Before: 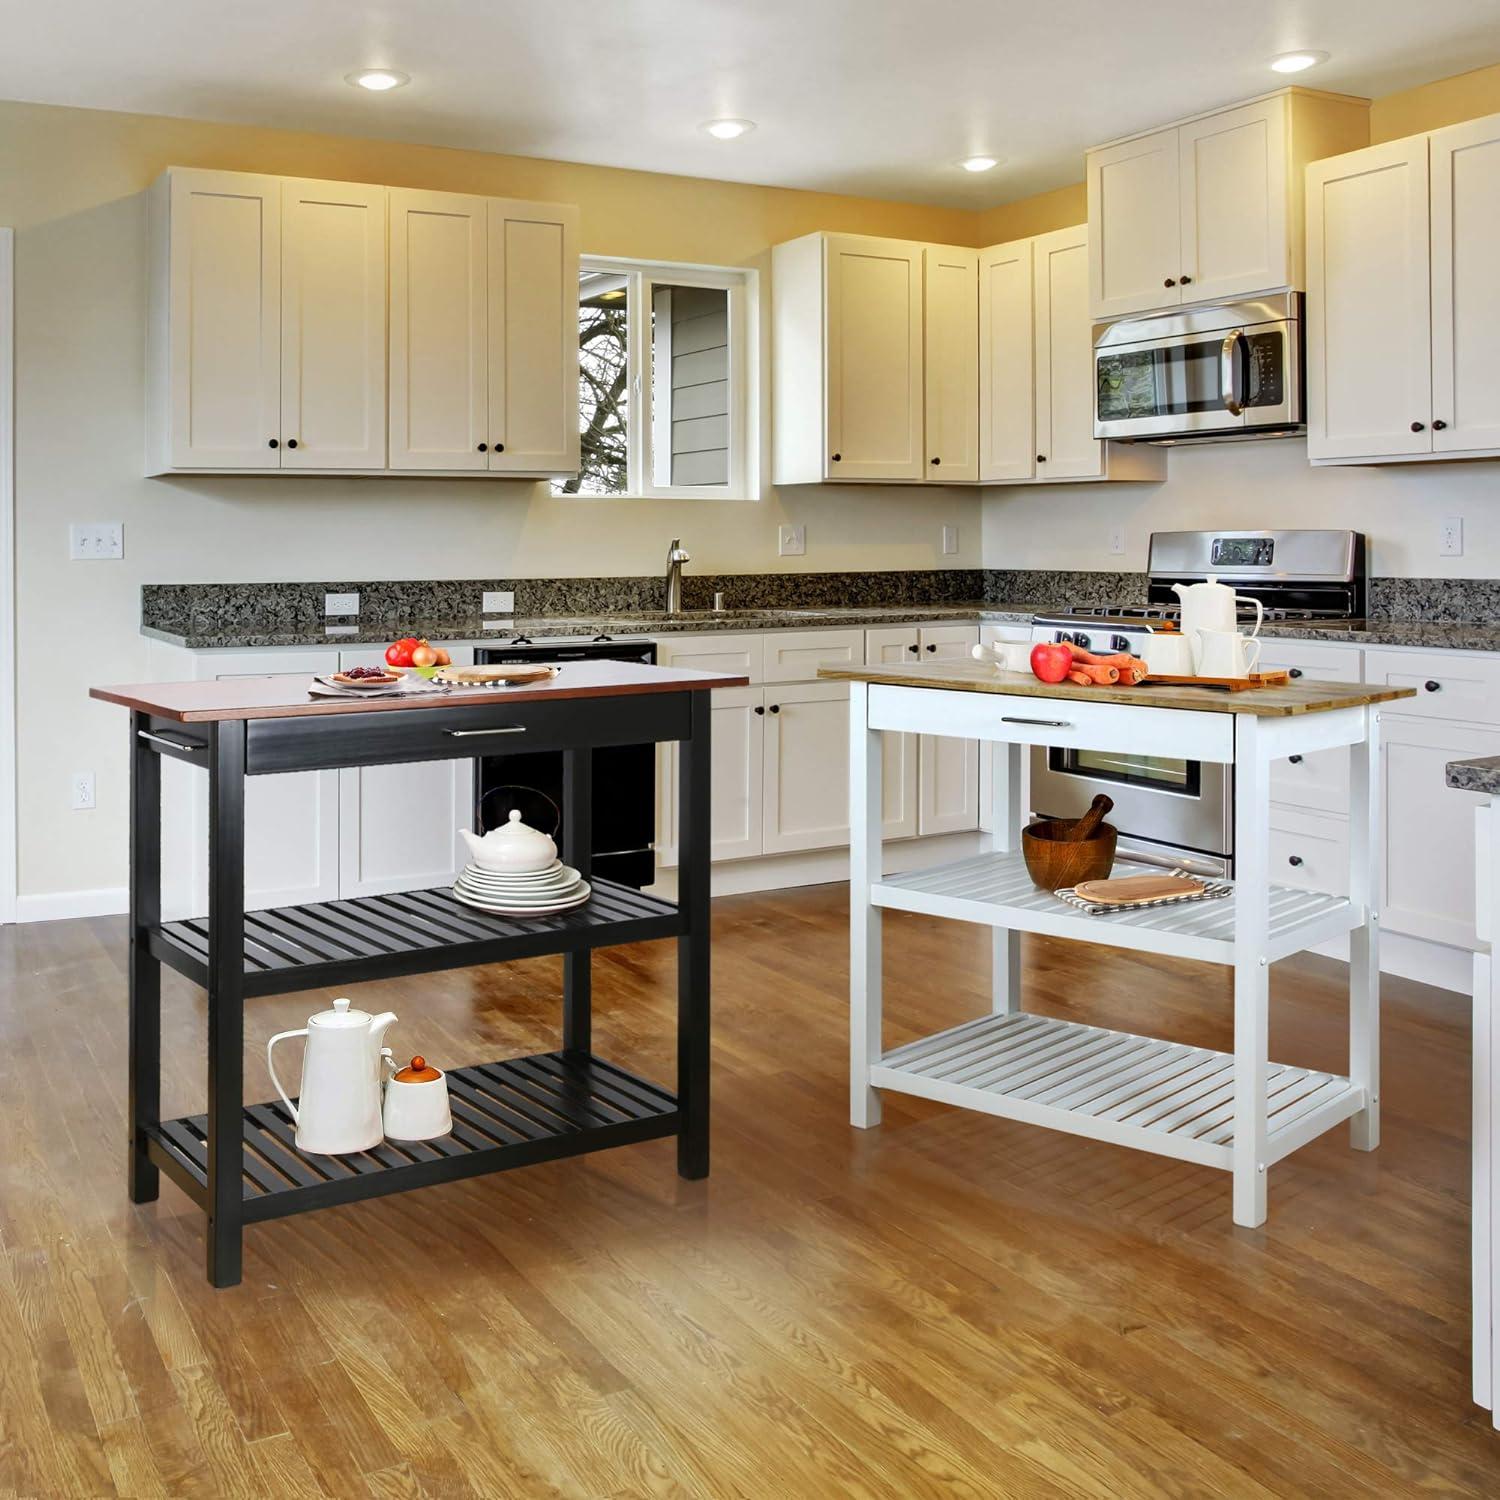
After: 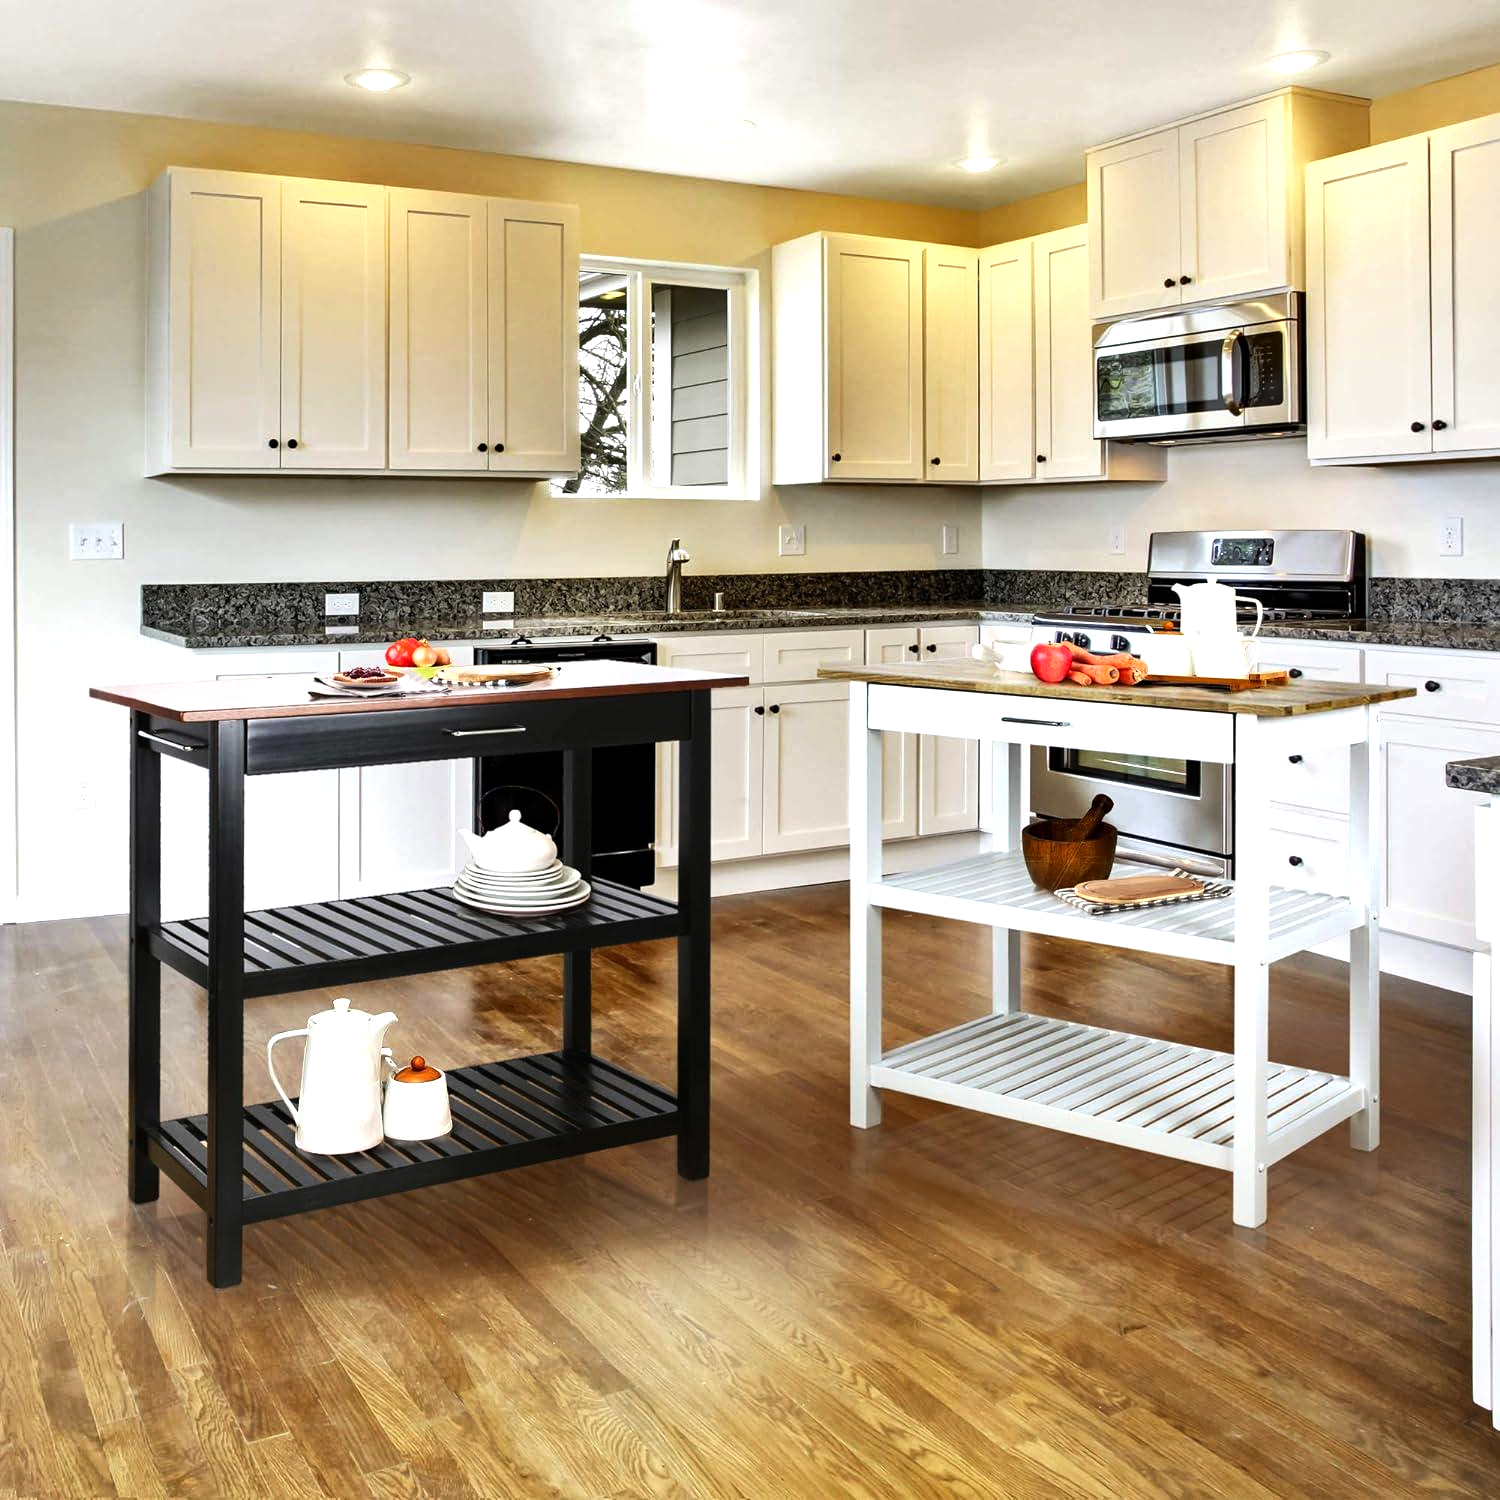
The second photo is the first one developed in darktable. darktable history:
tone equalizer: -8 EV -0.75 EV, -7 EV -0.7 EV, -6 EV -0.6 EV, -5 EV -0.4 EV, -3 EV 0.4 EV, -2 EV 0.6 EV, -1 EV 0.7 EV, +0 EV 0.75 EV, edges refinement/feathering 500, mask exposure compensation -1.57 EV, preserve details no
shadows and highlights: shadows 32, highlights -32, soften with gaussian
